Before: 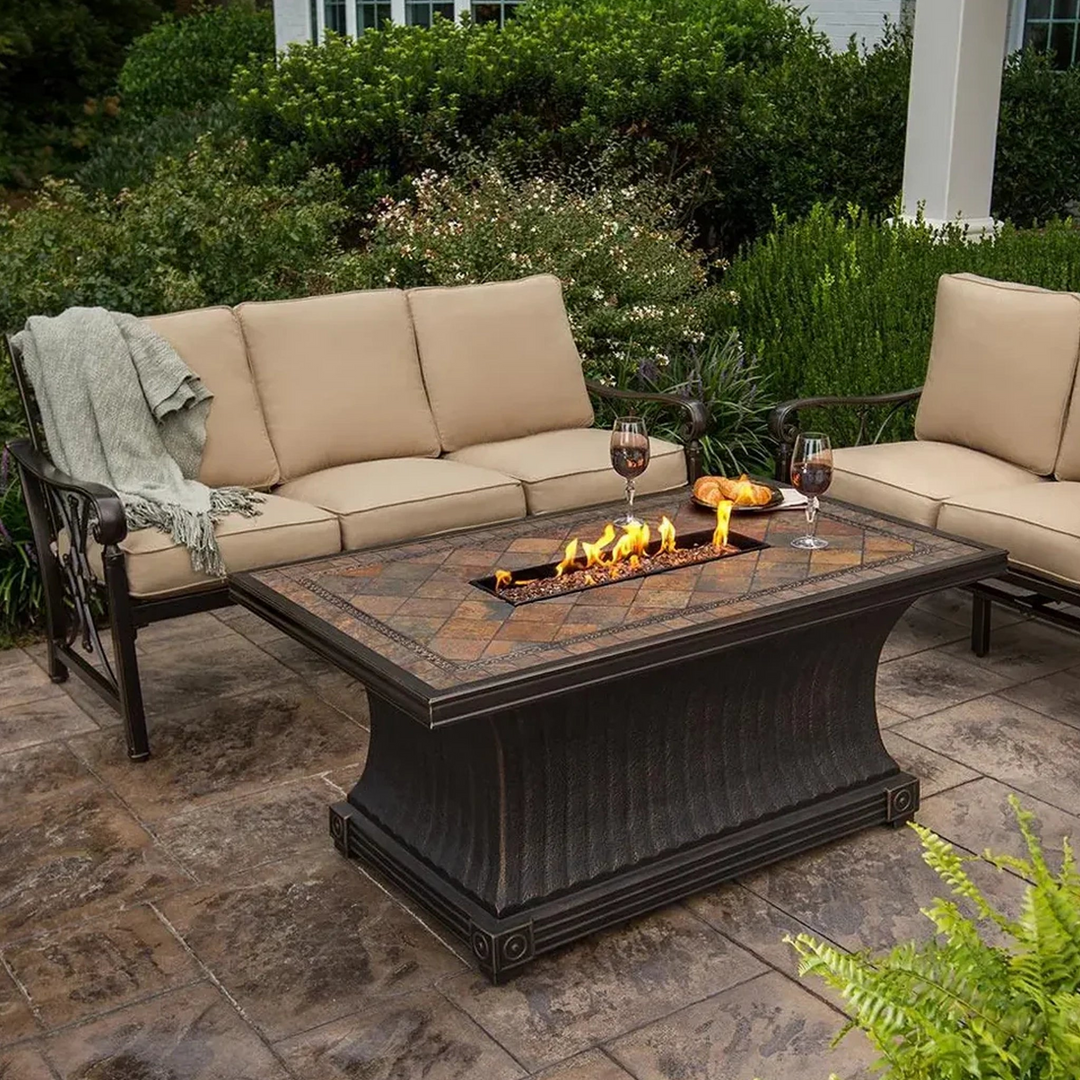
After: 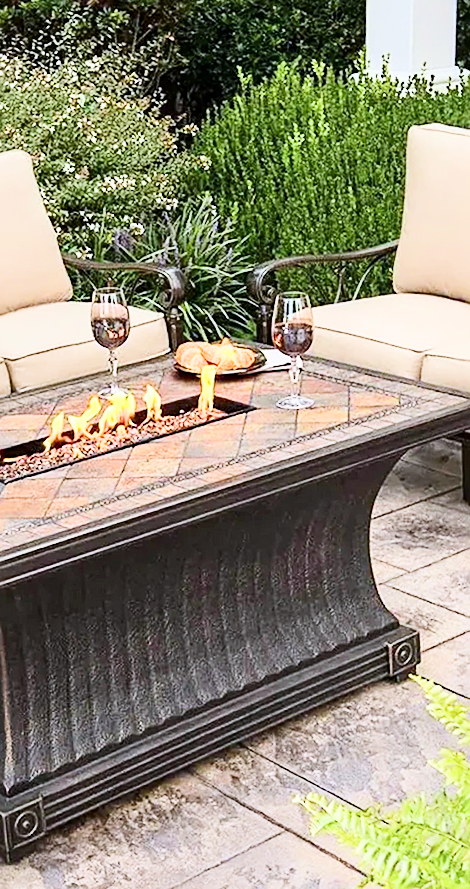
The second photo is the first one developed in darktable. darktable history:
filmic rgb: black relative exposure -16 EV, white relative exposure 6.92 EV, hardness 4.7
rotate and perspective: rotation -3.52°, crop left 0.036, crop right 0.964, crop top 0.081, crop bottom 0.919
white balance: red 0.954, blue 1.079
contrast brightness saturation: contrast 0.22
crop: left 47.628%, top 6.643%, right 7.874%
exposure: black level correction 0, exposure 2.138 EV, compensate exposure bias true, compensate highlight preservation false
sharpen: on, module defaults
